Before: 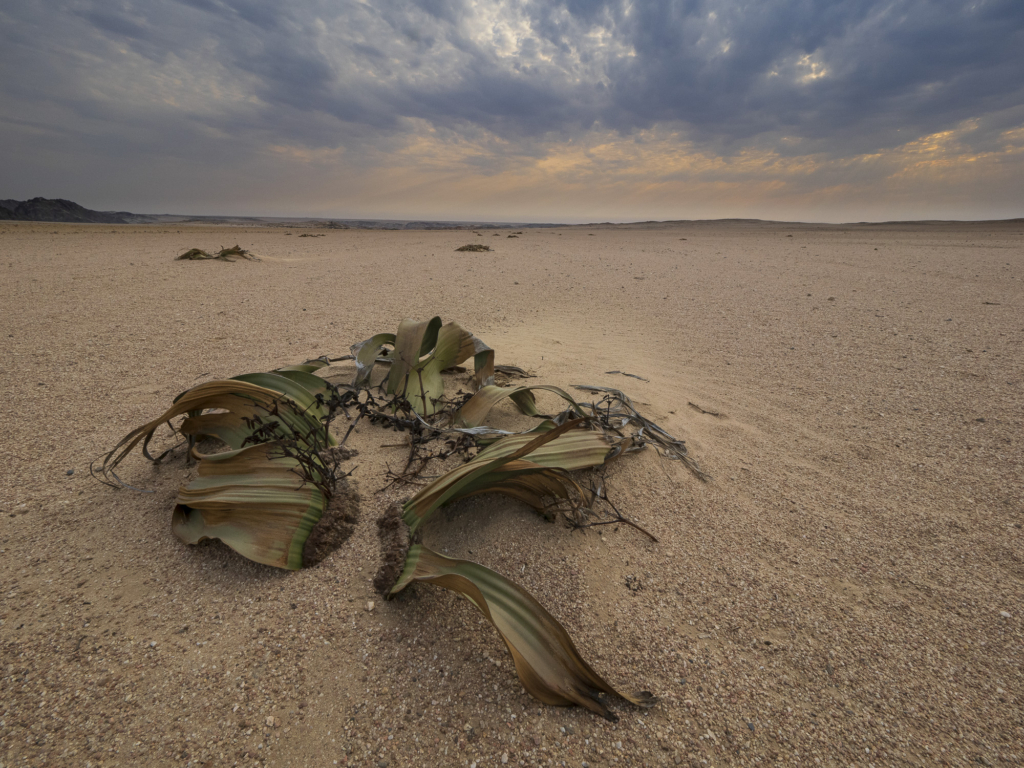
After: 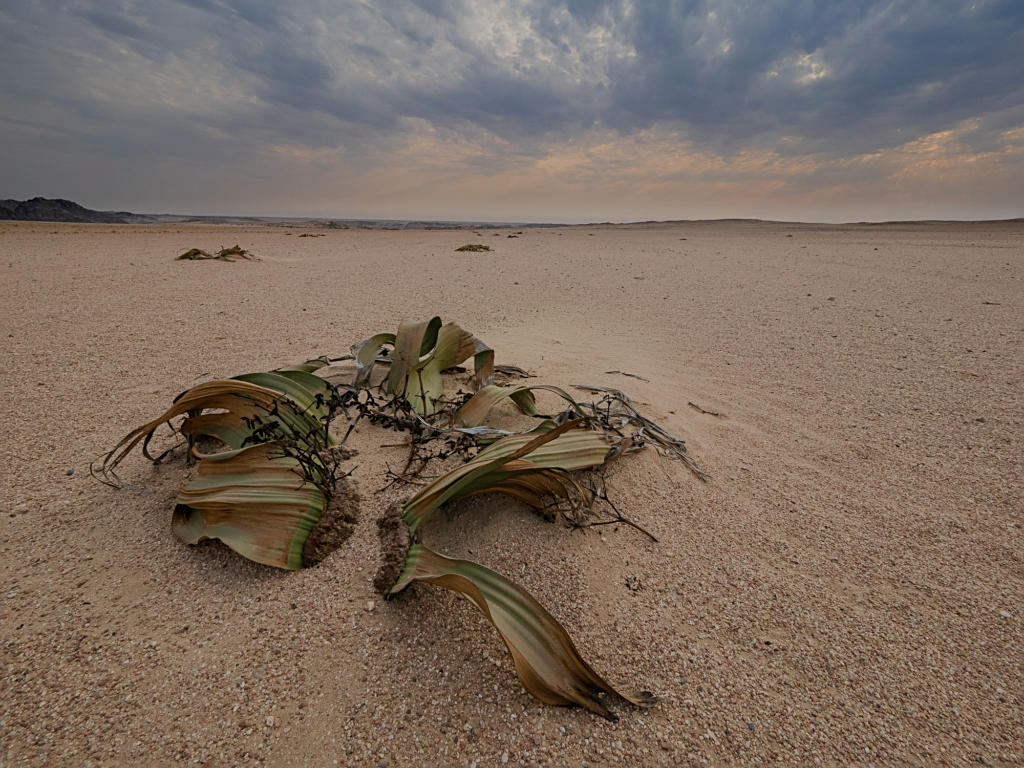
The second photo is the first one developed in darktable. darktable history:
sigmoid: contrast 1.05, skew -0.15
sharpen: on, module defaults
